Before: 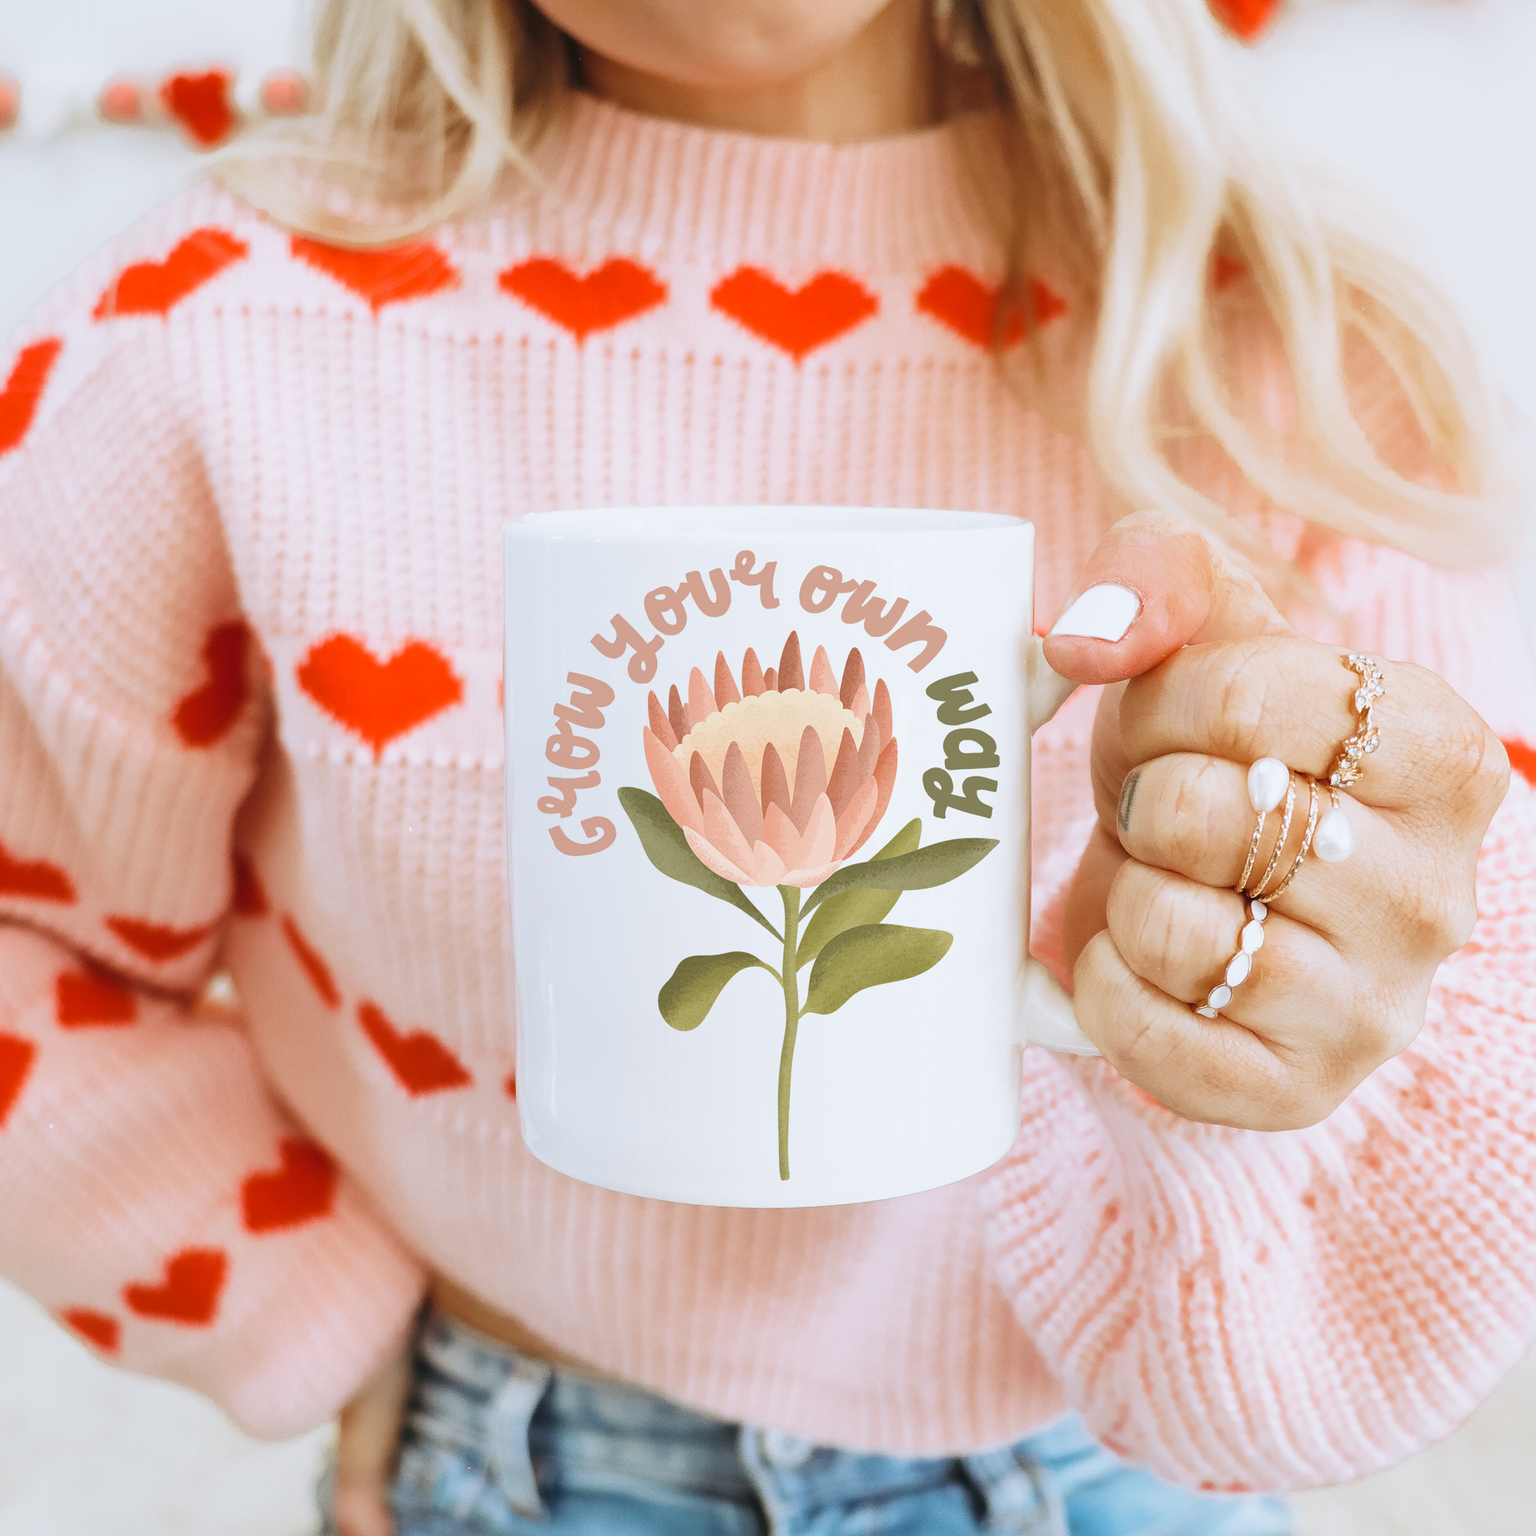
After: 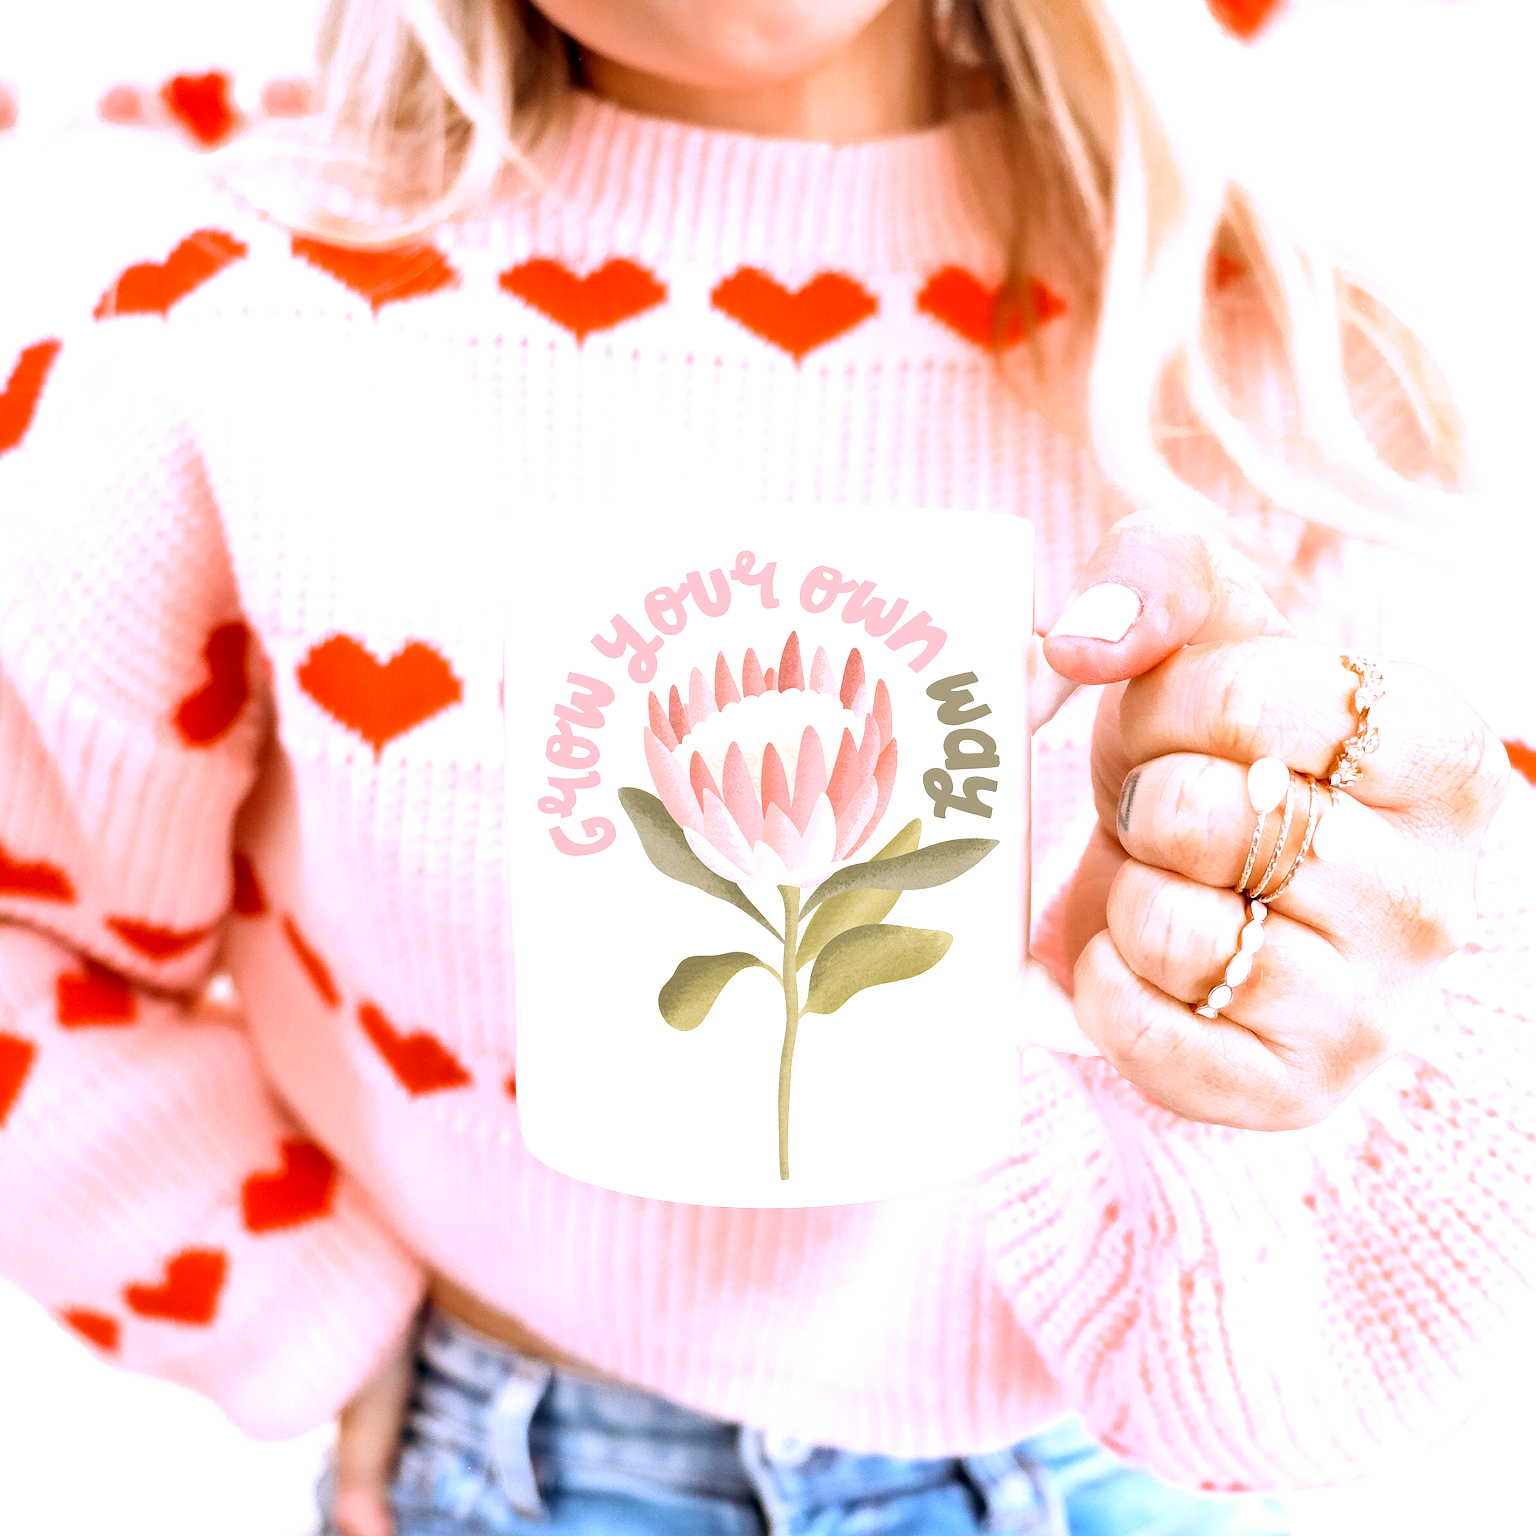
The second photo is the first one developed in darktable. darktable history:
white balance: red 1.042, blue 1.17
exposure: black level correction 0.012, exposure 0.7 EV, compensate exposure bias true, compensate highlight preservation false
